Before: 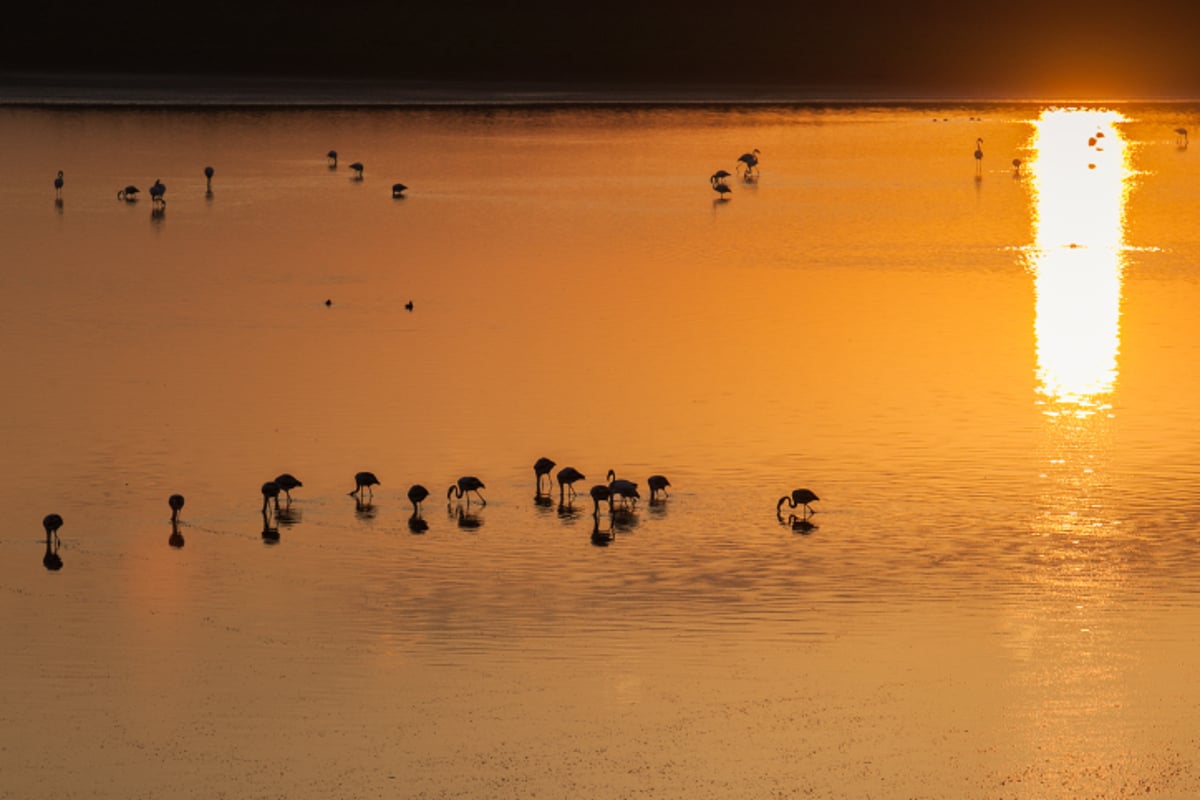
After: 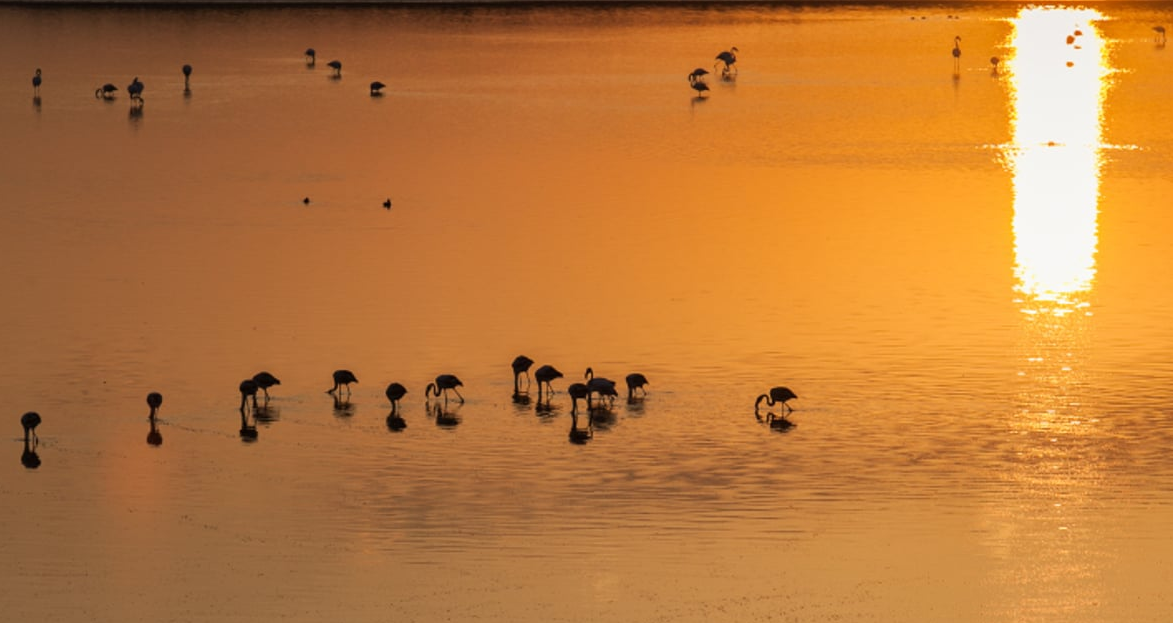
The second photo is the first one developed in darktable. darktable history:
crop and rotate: left 1.916%, top 12.851%, right 0.29%, bottom 9.171%
